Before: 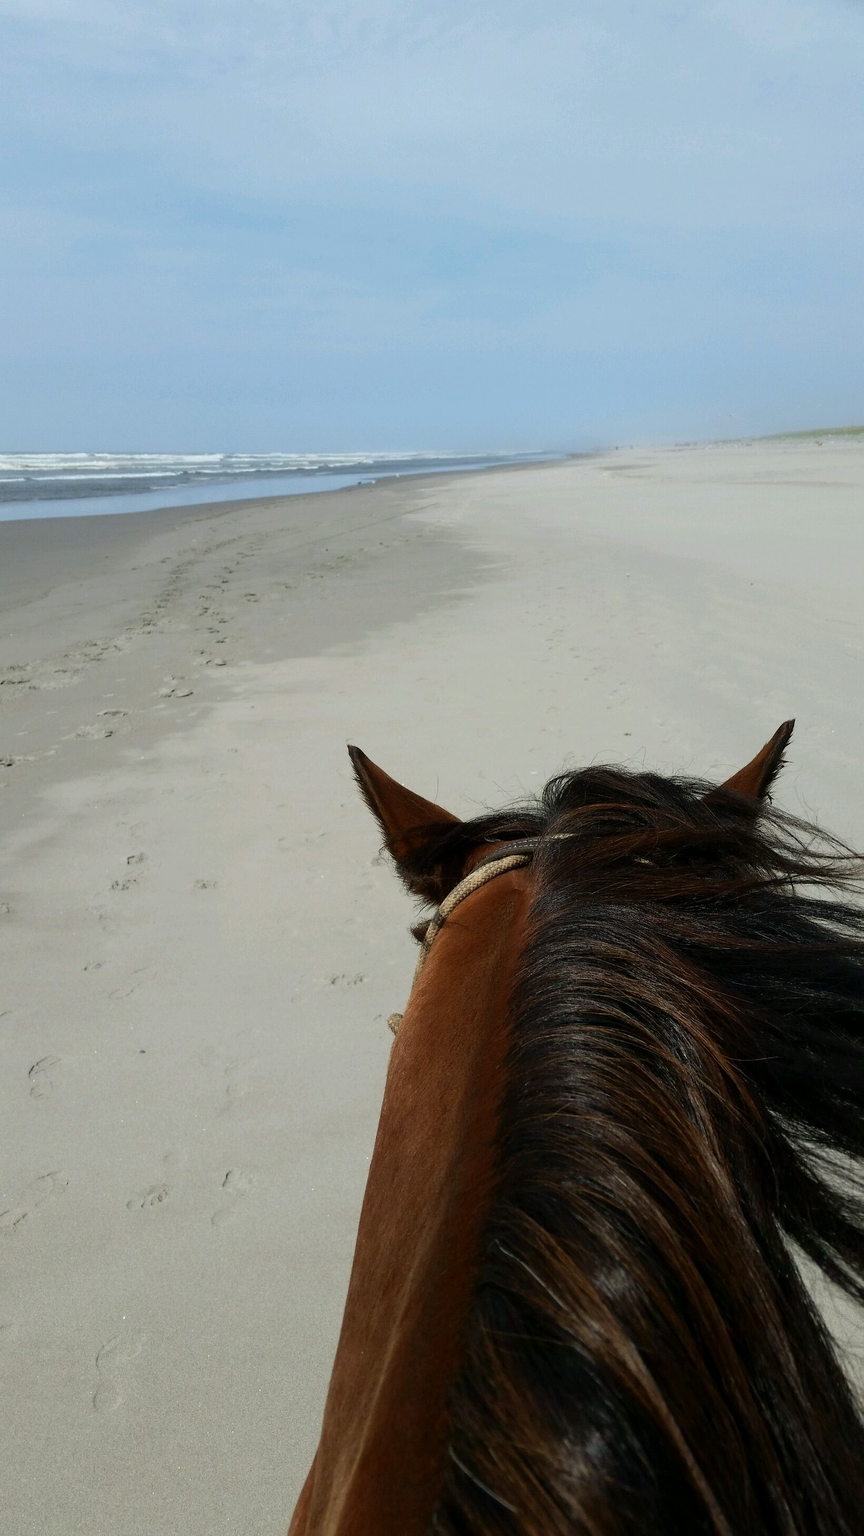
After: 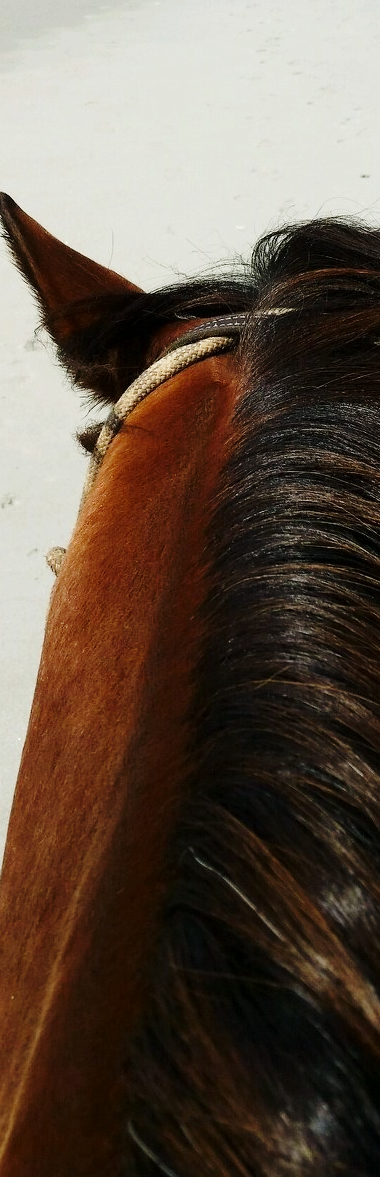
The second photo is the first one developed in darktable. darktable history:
base curve: curves: ch0 [(0, 0) (0.028, 0.03) (0.121, 0.232) (0.46, 0.748) (0.859, 0.968) (1, 1)], preserve colors none
crop: left 40.878%, top 39.176%, right 25.993%, bottom 3.081%
